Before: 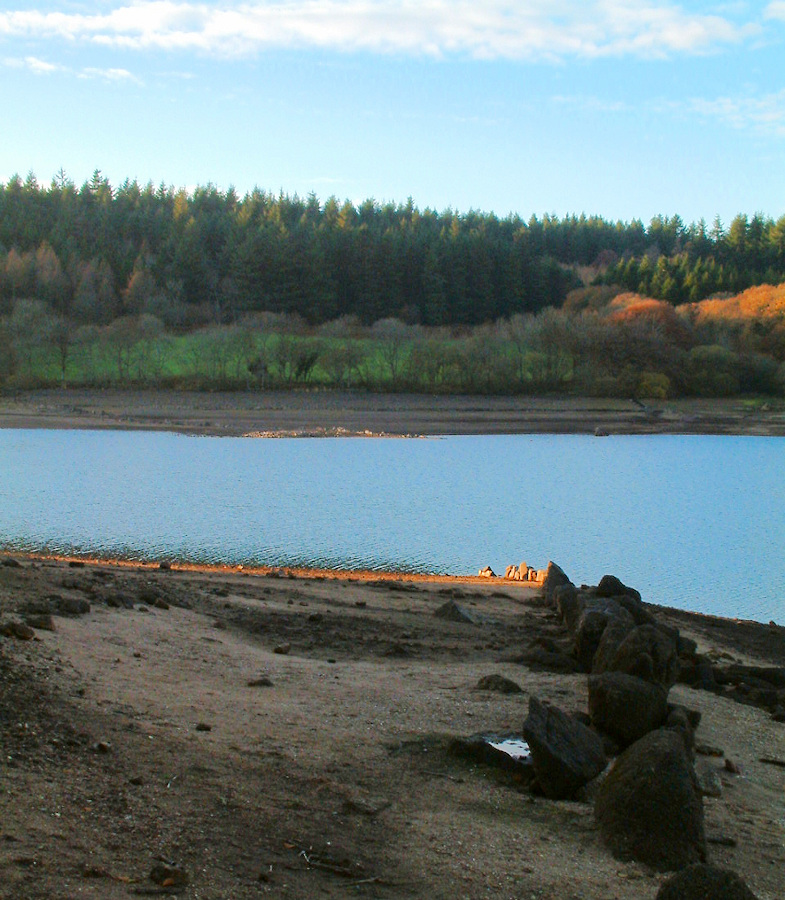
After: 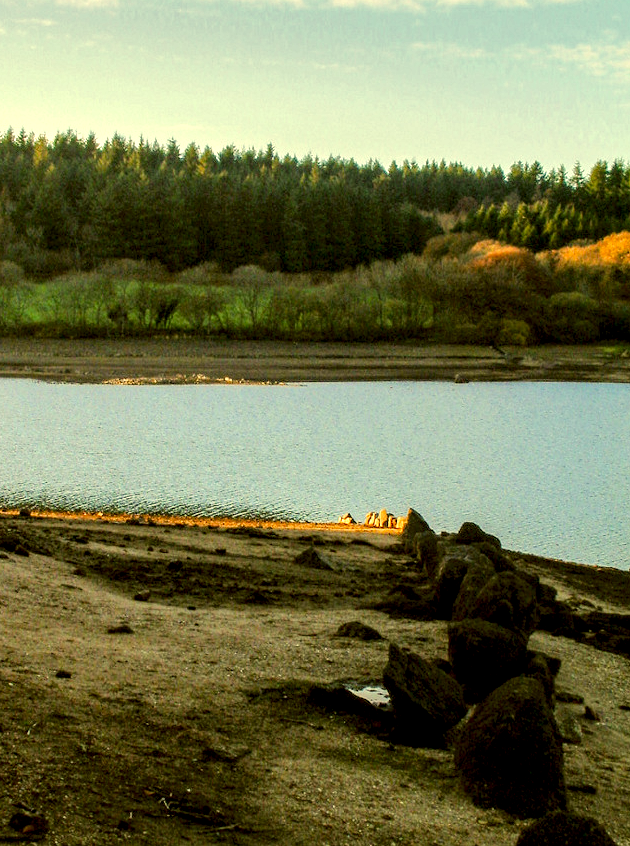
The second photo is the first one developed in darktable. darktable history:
local contrast: highlights 21%, detail 197%
crop and rotate: left 17.912%, top 5.966%, right 1.826%
color correction: highlights a* 0.14, highlights b* 29.75, shadows a* -0.258, shadows b* 21.33
levels: black 0.022%, white 99.94%
